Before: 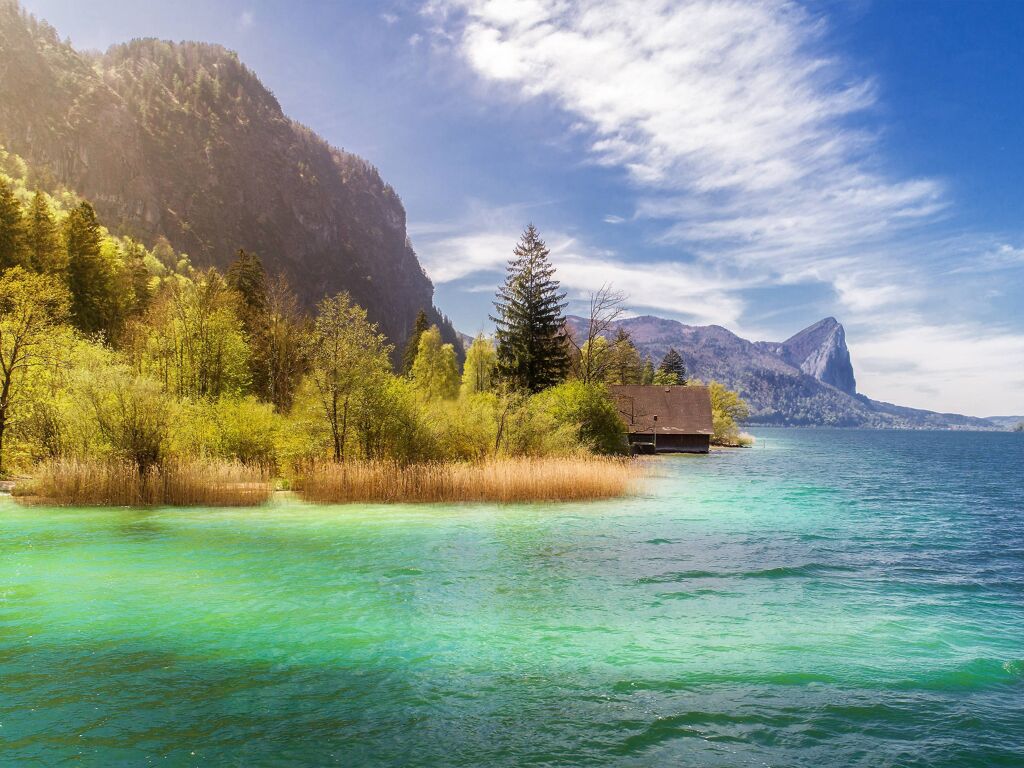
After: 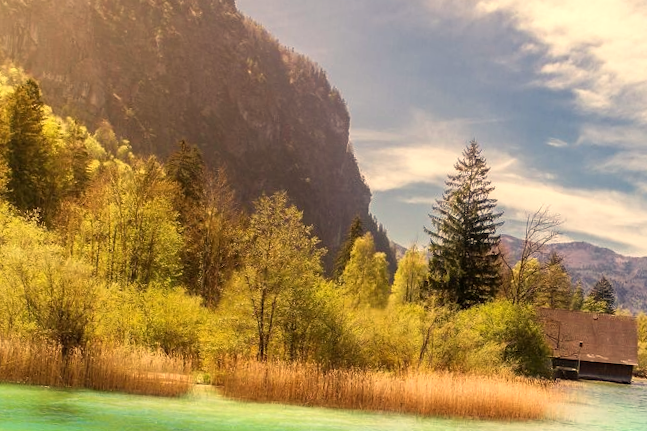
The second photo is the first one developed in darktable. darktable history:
crop and rotate: angle -4.99°, left 2.122%, top 6.945%, right 27.566%, bottom 30.519%
white balance: red 1.123, blue 0.83
